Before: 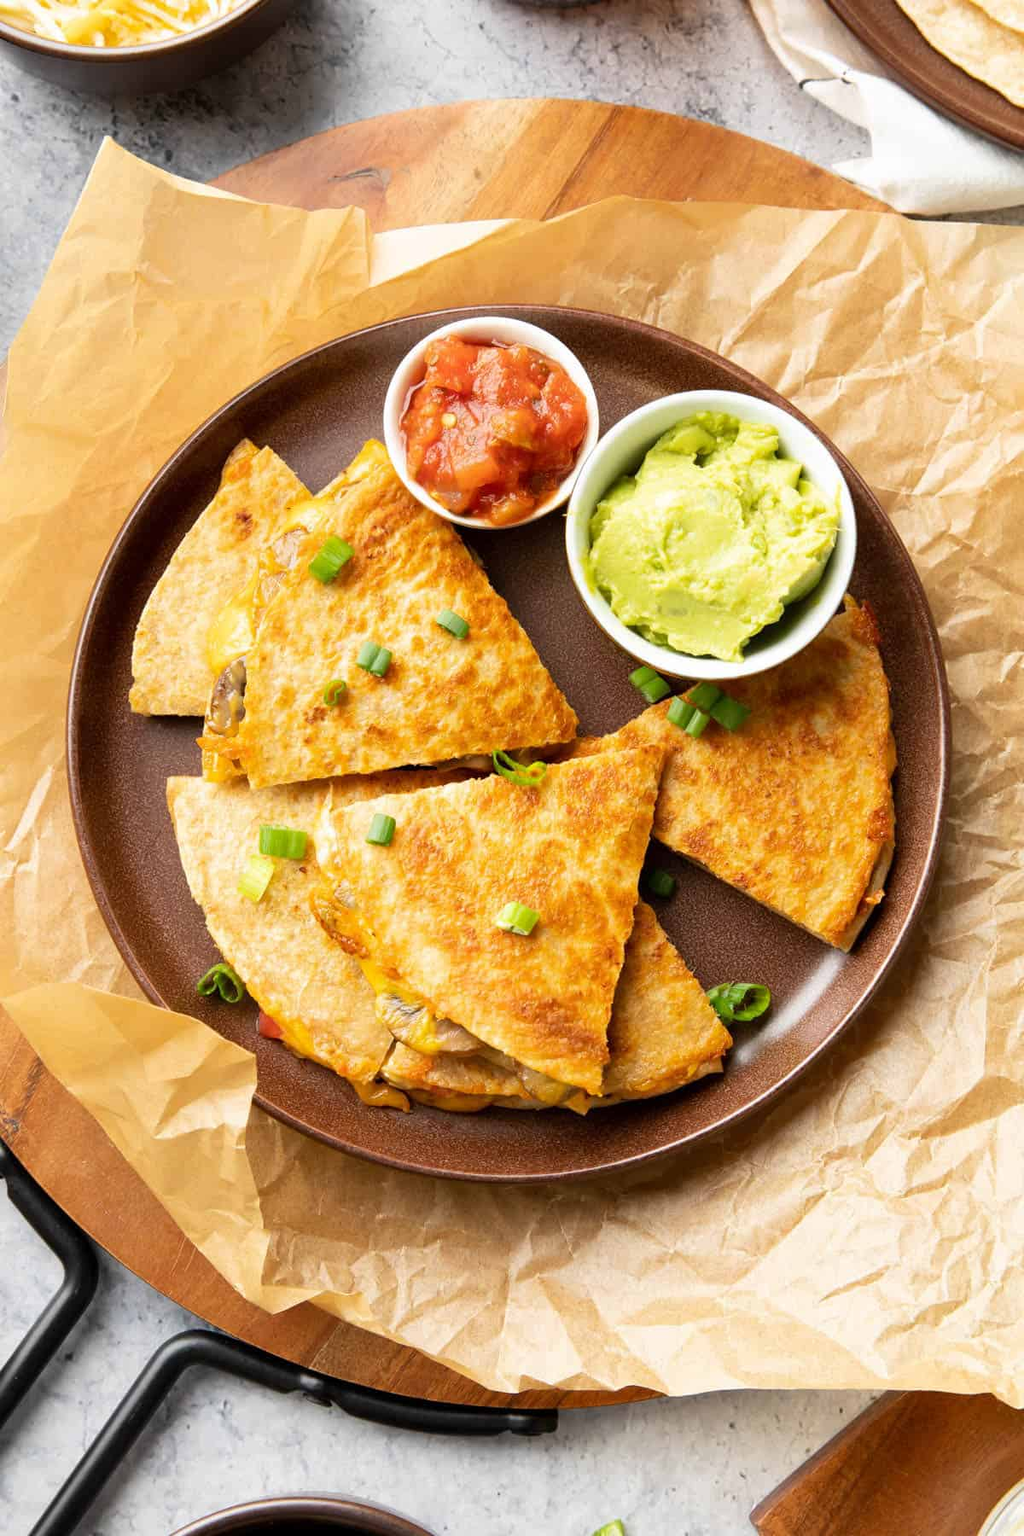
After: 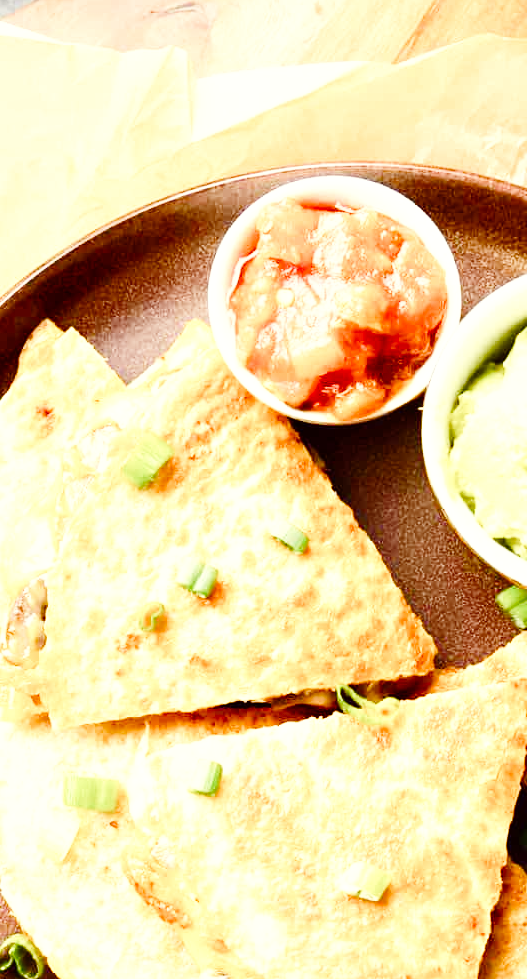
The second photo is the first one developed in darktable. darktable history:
base curve: curves: ch0 [(0, 0) (0.008, 0.007) (0.022, 0.029) (0.048, 0.089) (0.092, 0.197) (0.191, 0.399) (0.275, 0.534) (0.357, 0.65) (0.477, 0.78) (0.542, 0.833) (0.799, 0.973) (1, 1)], preserve colors none
tone equalizer: -8 EV 0.001 EV, -7 EV -0.001 EV, -6 EV 0.003 EV, -5 EV -0.022 EV, -4 EV -0.107 EV, -3 EV -0.145 EV, -2 EV 0.222 EV, -1 EV 0.725 EV, +0 EV 0.519 EV
color correction: highlights a* -1.06, highlights b* 4.51, shadows a* 3.51
color balance rgb: perceptual saturation grading › global saturation 20%, perceptual saturation grading › highlights -49.986%, perceptual saturation grading › shadows 24.476%
crop: left 20.145%, top 10.868%, right 35.882%, bottom 34.722%
